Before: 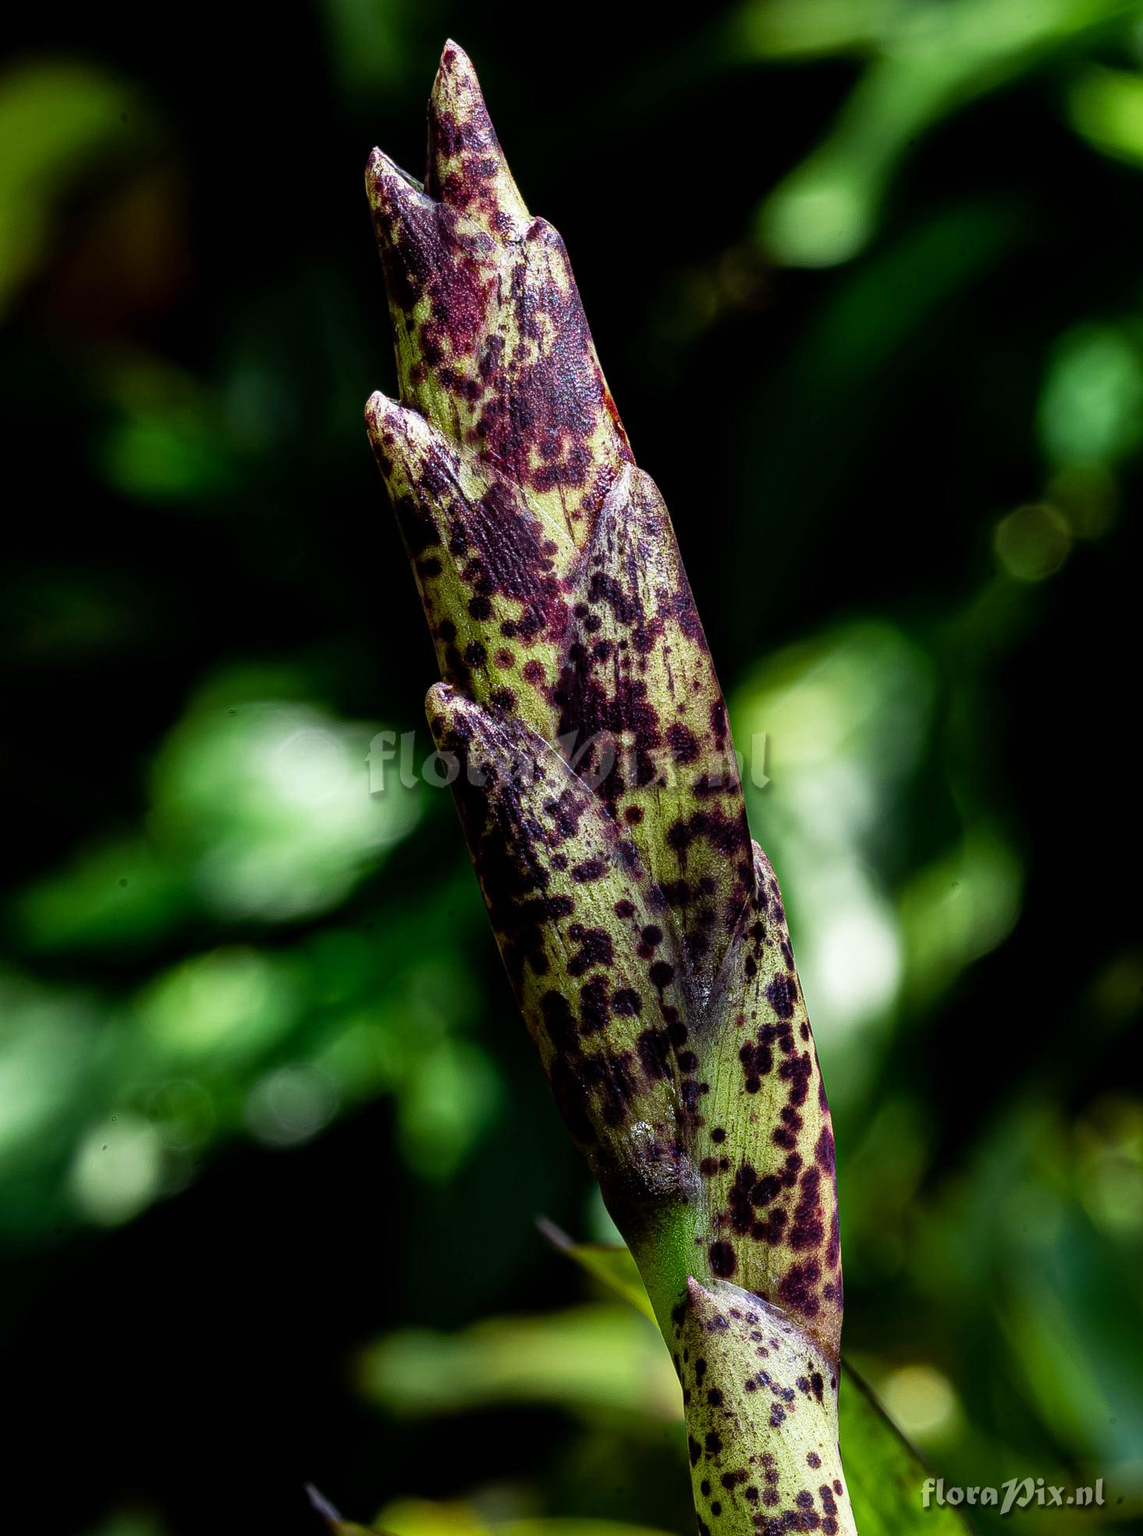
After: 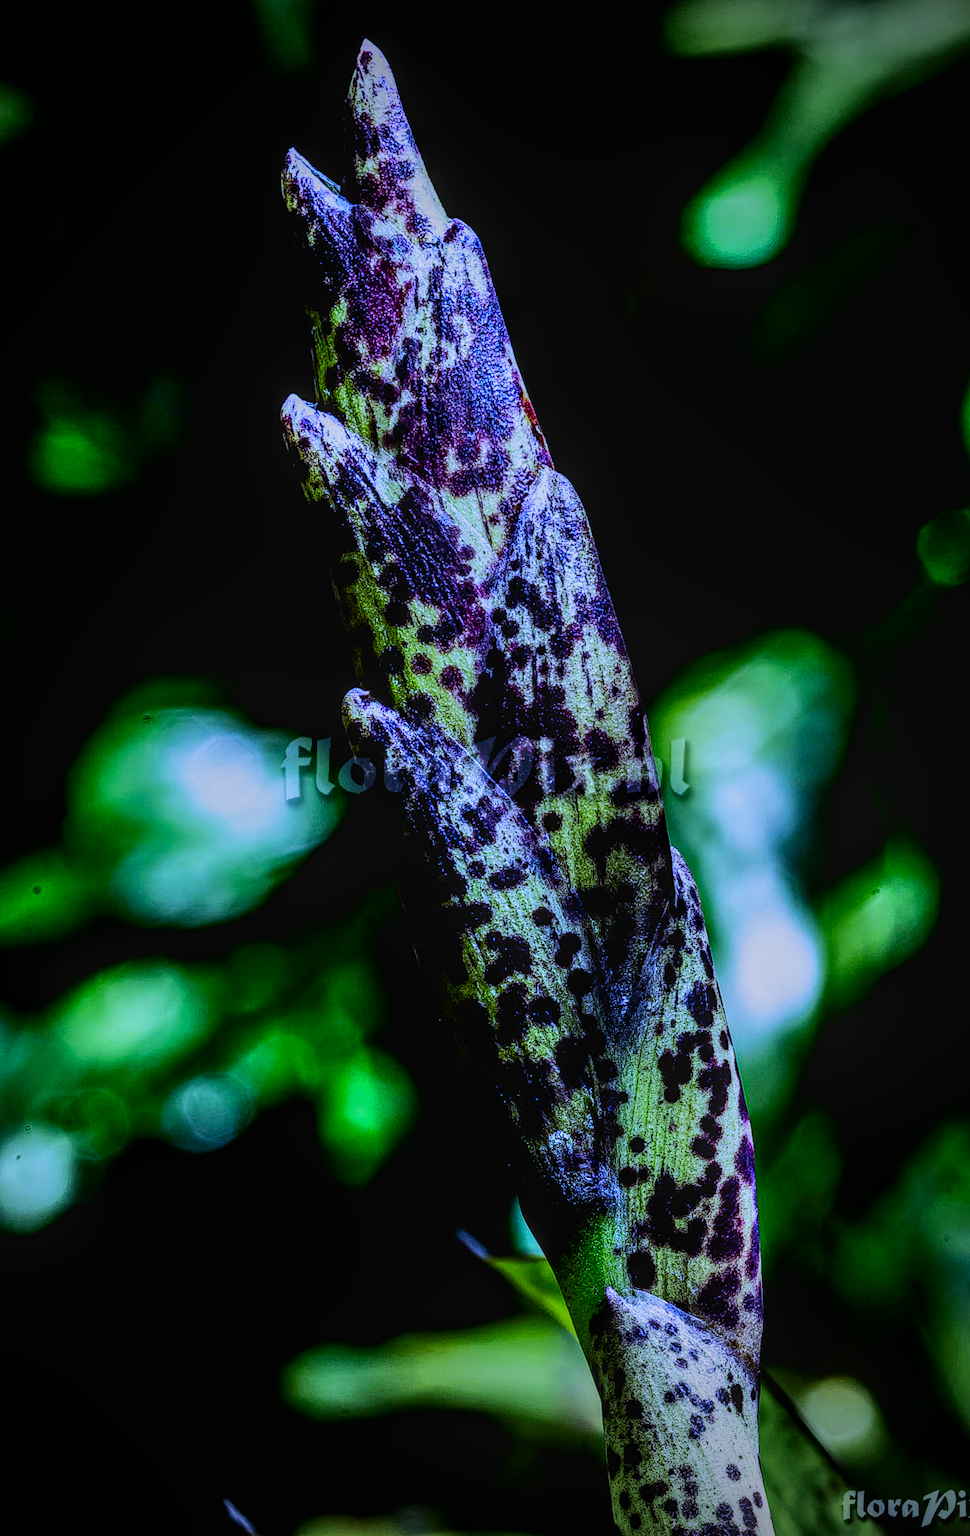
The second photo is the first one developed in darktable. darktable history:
crop: left 7.598%, right 7.873%
filmic rgb: black relative exposure -5 EV, white relative exposure 3.2 EV, hardness 3.42, contrast 1.2, highlights saturation mix -50%
local contrast: highlights 0%, shadows 0%, detail 133%
contrast brightness saturation: contrast 0.12, brightness -0.12, saturation 0.2
white balance: red 0.766, blue 1.537
shadows and highlights: soften with gaussian
vignetting: fall-off start 75%, brightness -0.692, width/height ratio 1.084
